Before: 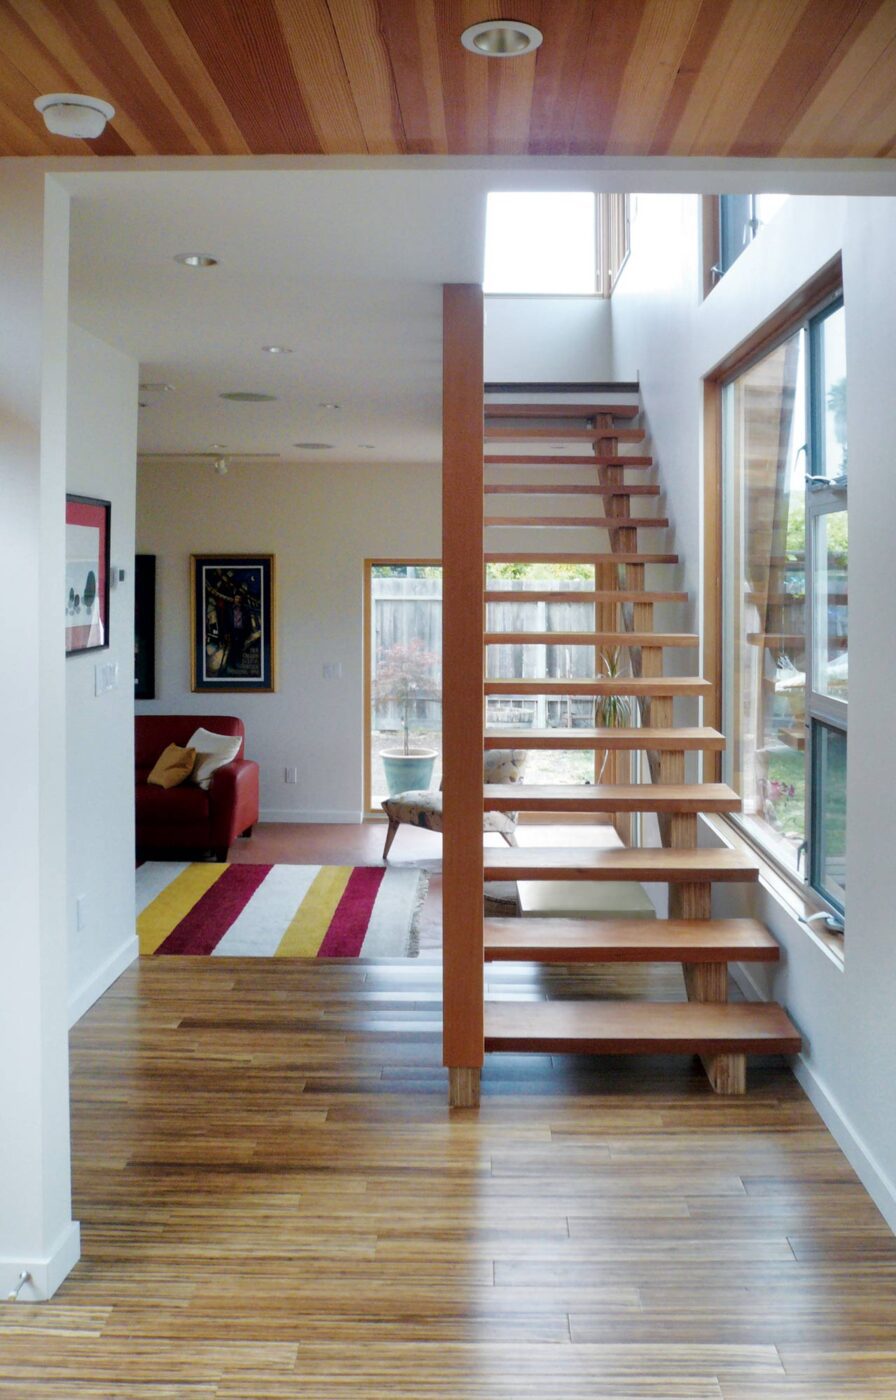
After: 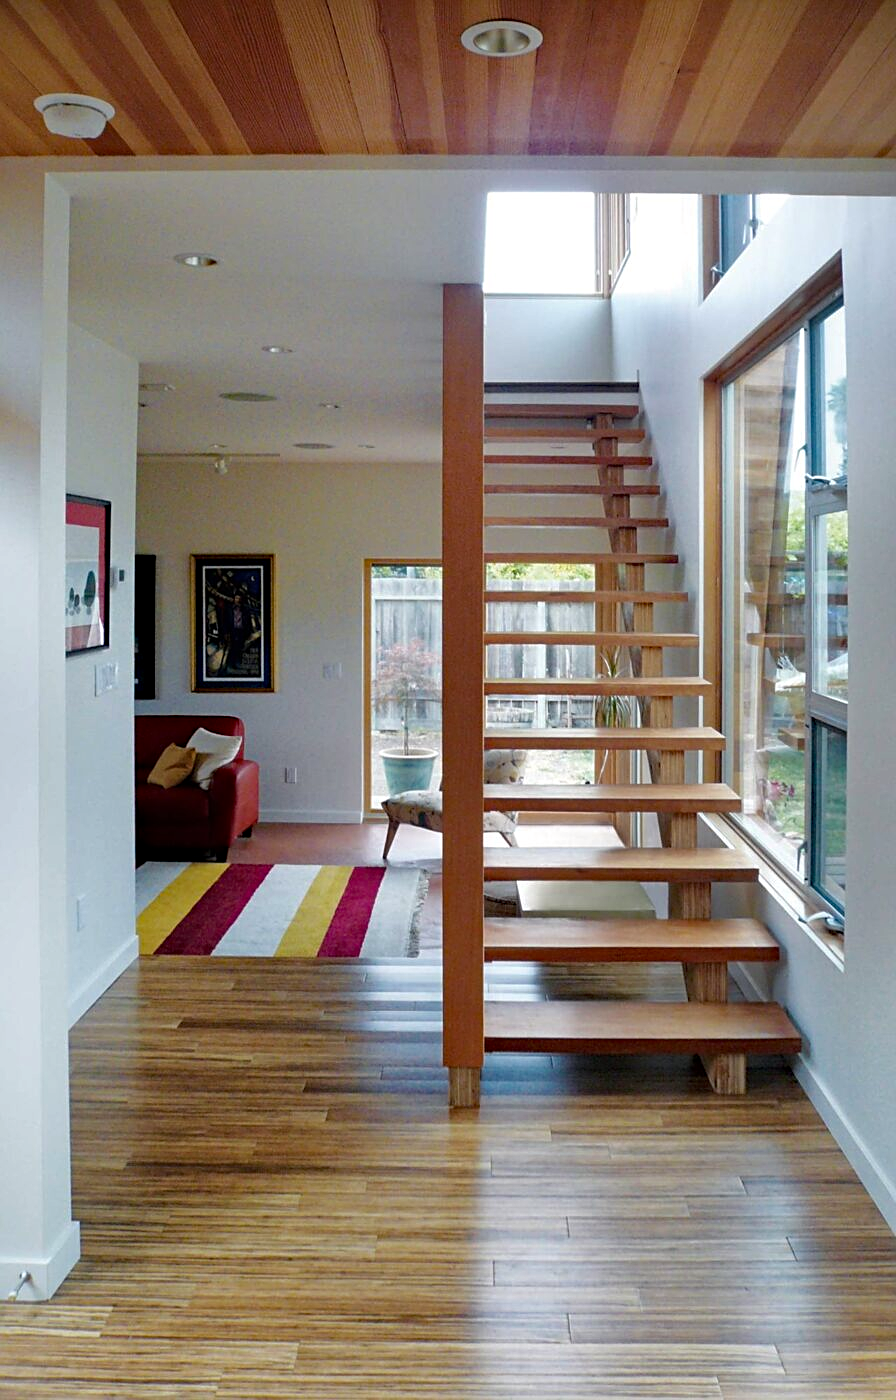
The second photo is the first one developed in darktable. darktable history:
sharpen: on, module defaults
haze removal: strength 0.279, distance 0.245, compatibility mode true, adaptive false
